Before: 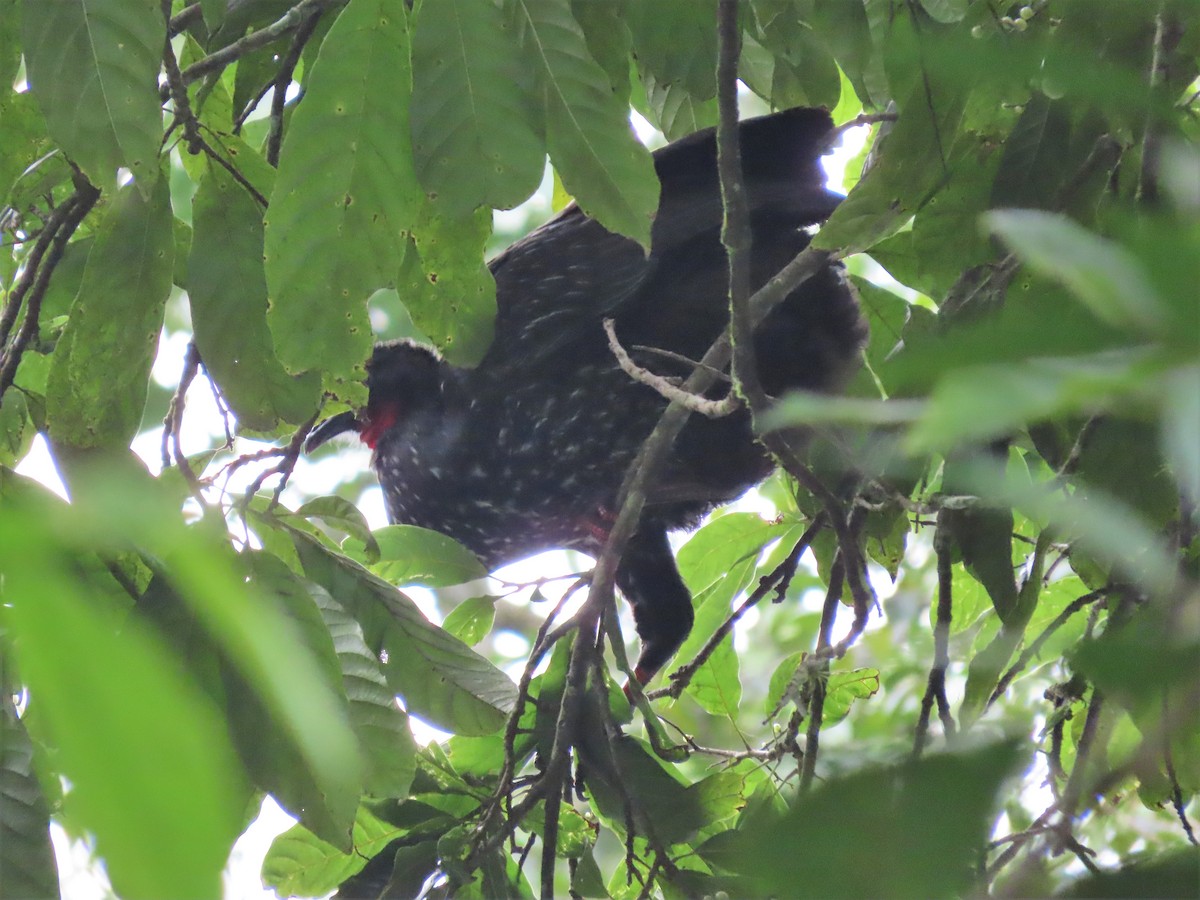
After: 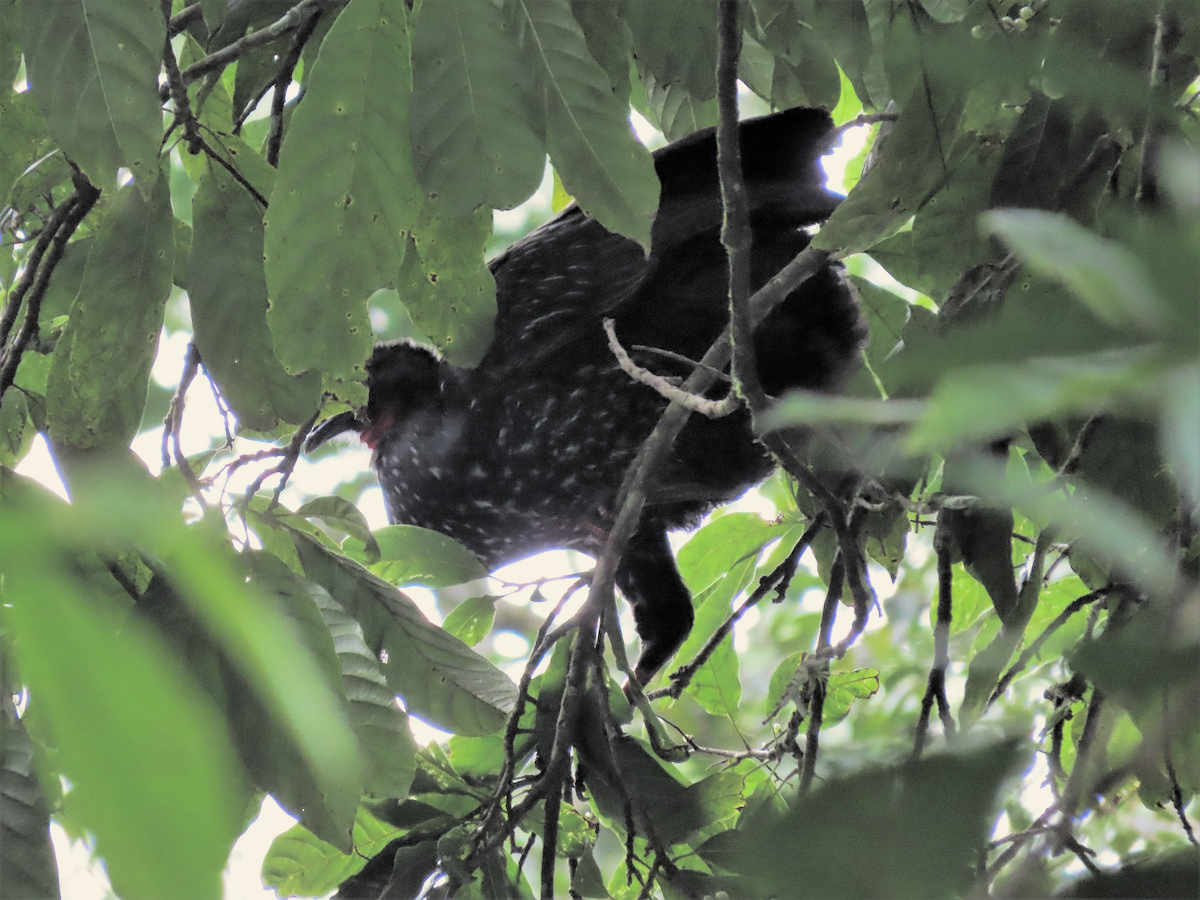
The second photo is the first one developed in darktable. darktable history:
split-toning: shadows › hue 43.2°, shadows › saturation 0, highlights › hue 50.4°, highlights › saturation 1
filmic rgb: black relative exposure -3.92 EV, white relative exposure 3.14 EV, hardness 2.87
